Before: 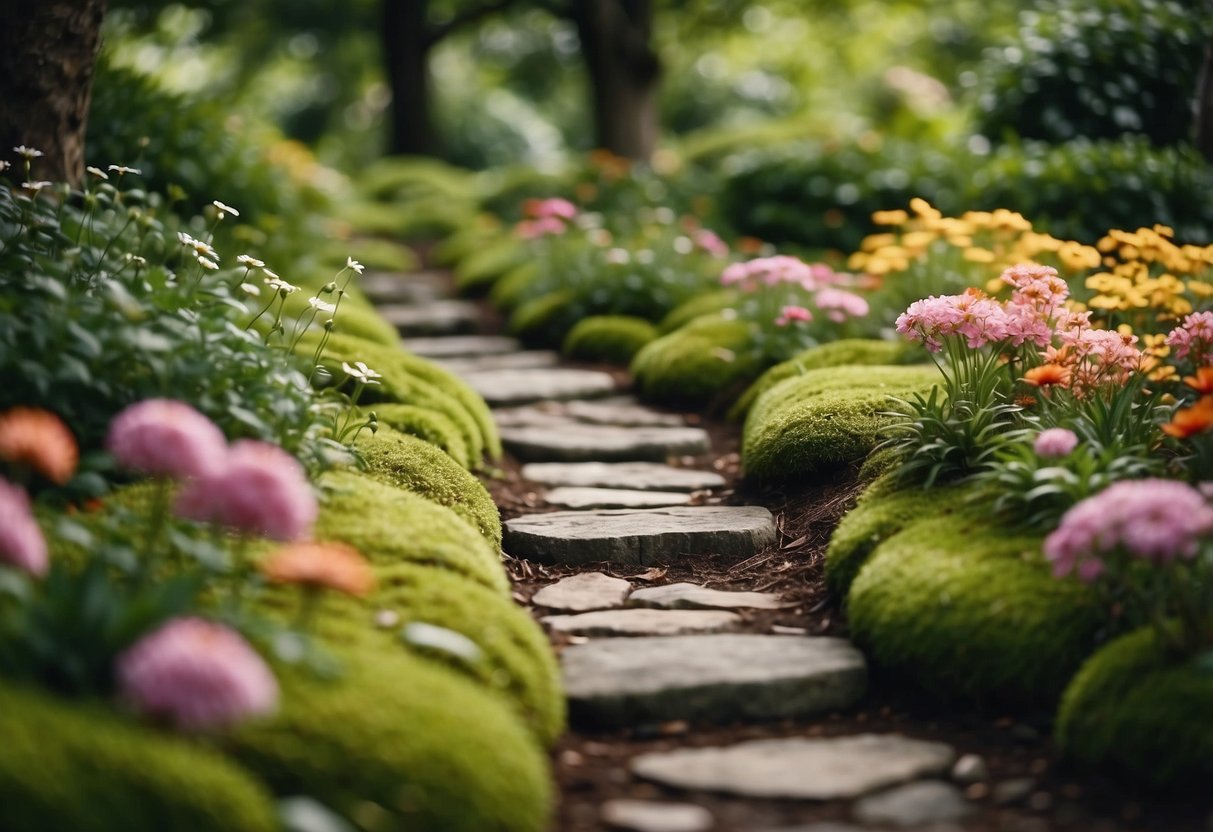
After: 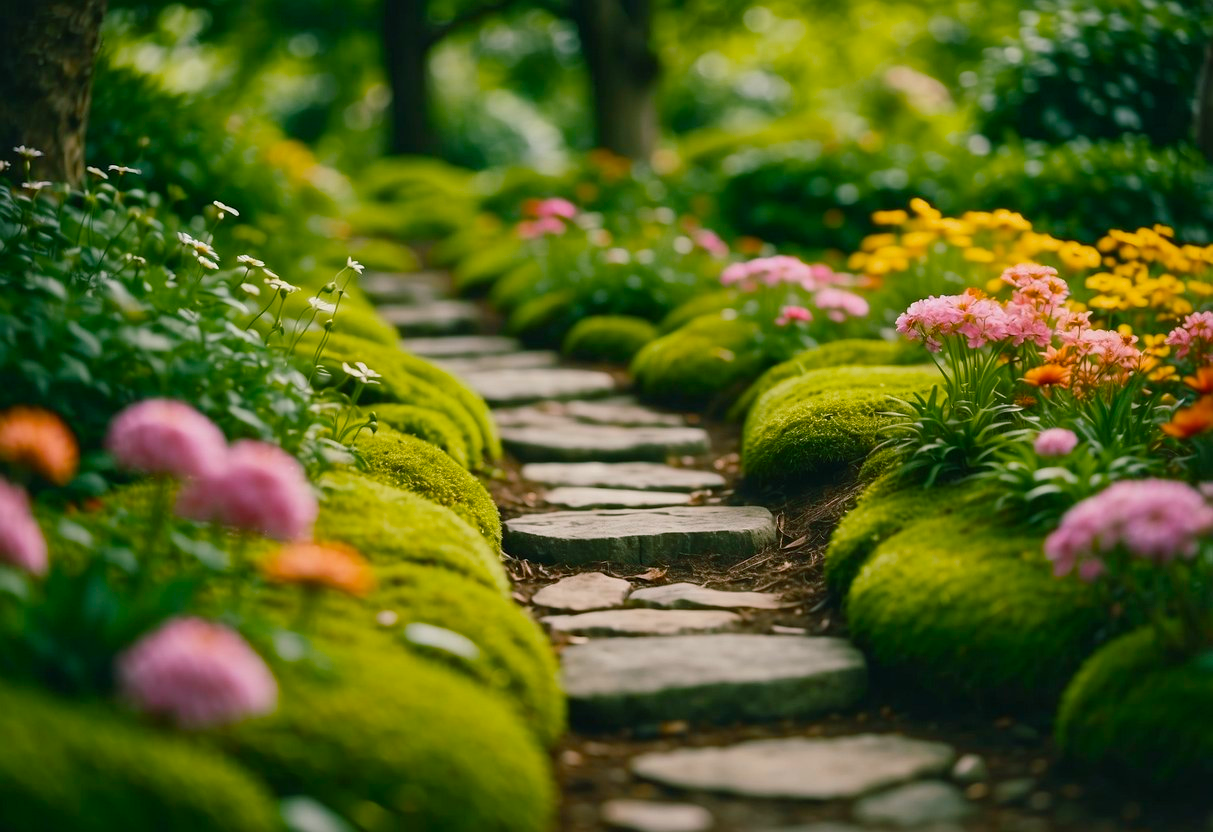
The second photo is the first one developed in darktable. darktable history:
color balance rgb: shadows lift › chroma 11.382%, shadows lift › hue 131.75°, linear chroma grading › global chroma 15.557%, perceptual saturation grading › global saturation 29.657%, contrast -10.262%
